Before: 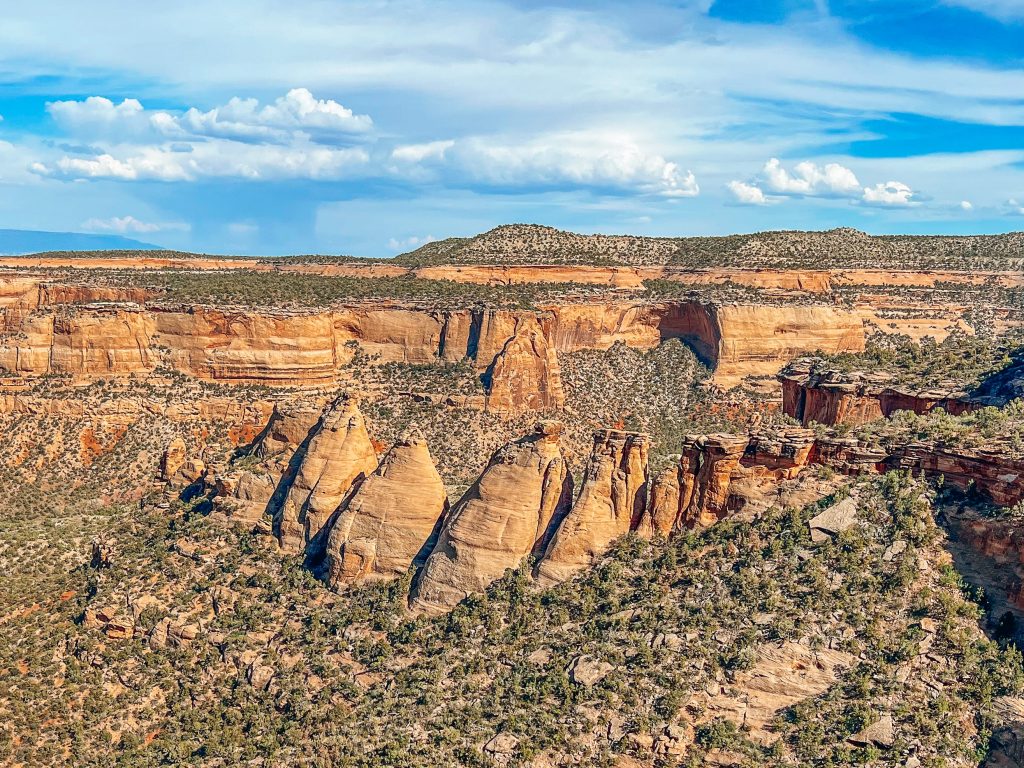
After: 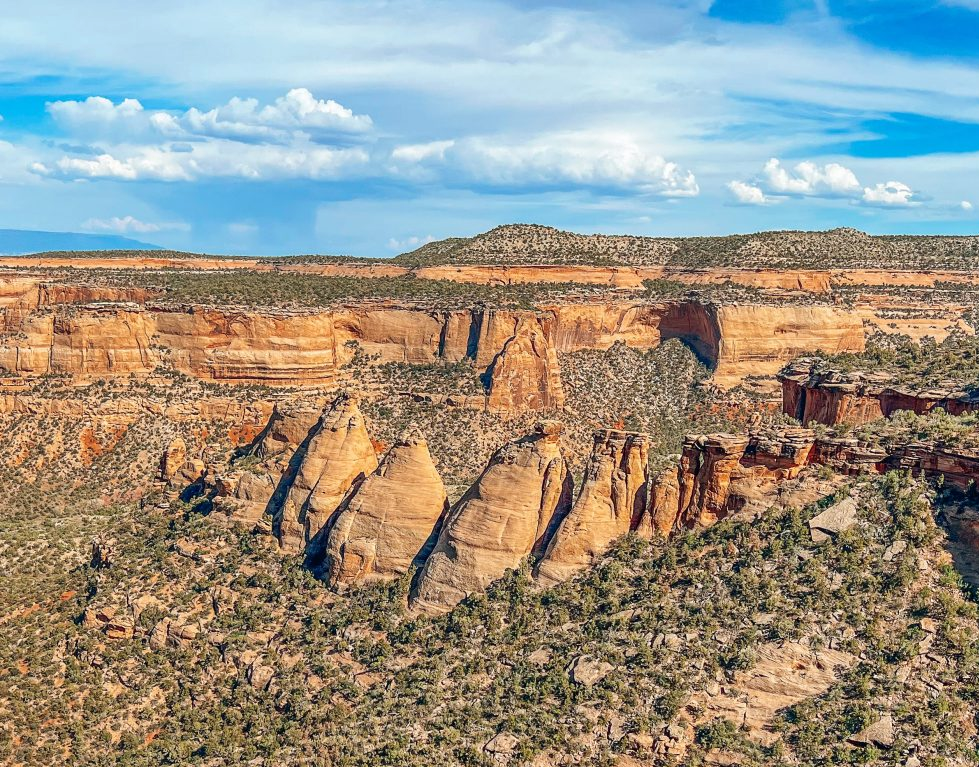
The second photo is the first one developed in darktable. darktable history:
crop: right 4.339%, bottom 0.035%
tone equalizer: -8 EV 0.062 EV, edges refinement/feathering 500, mask exposure compensation -1.57 EV, preserve details no
